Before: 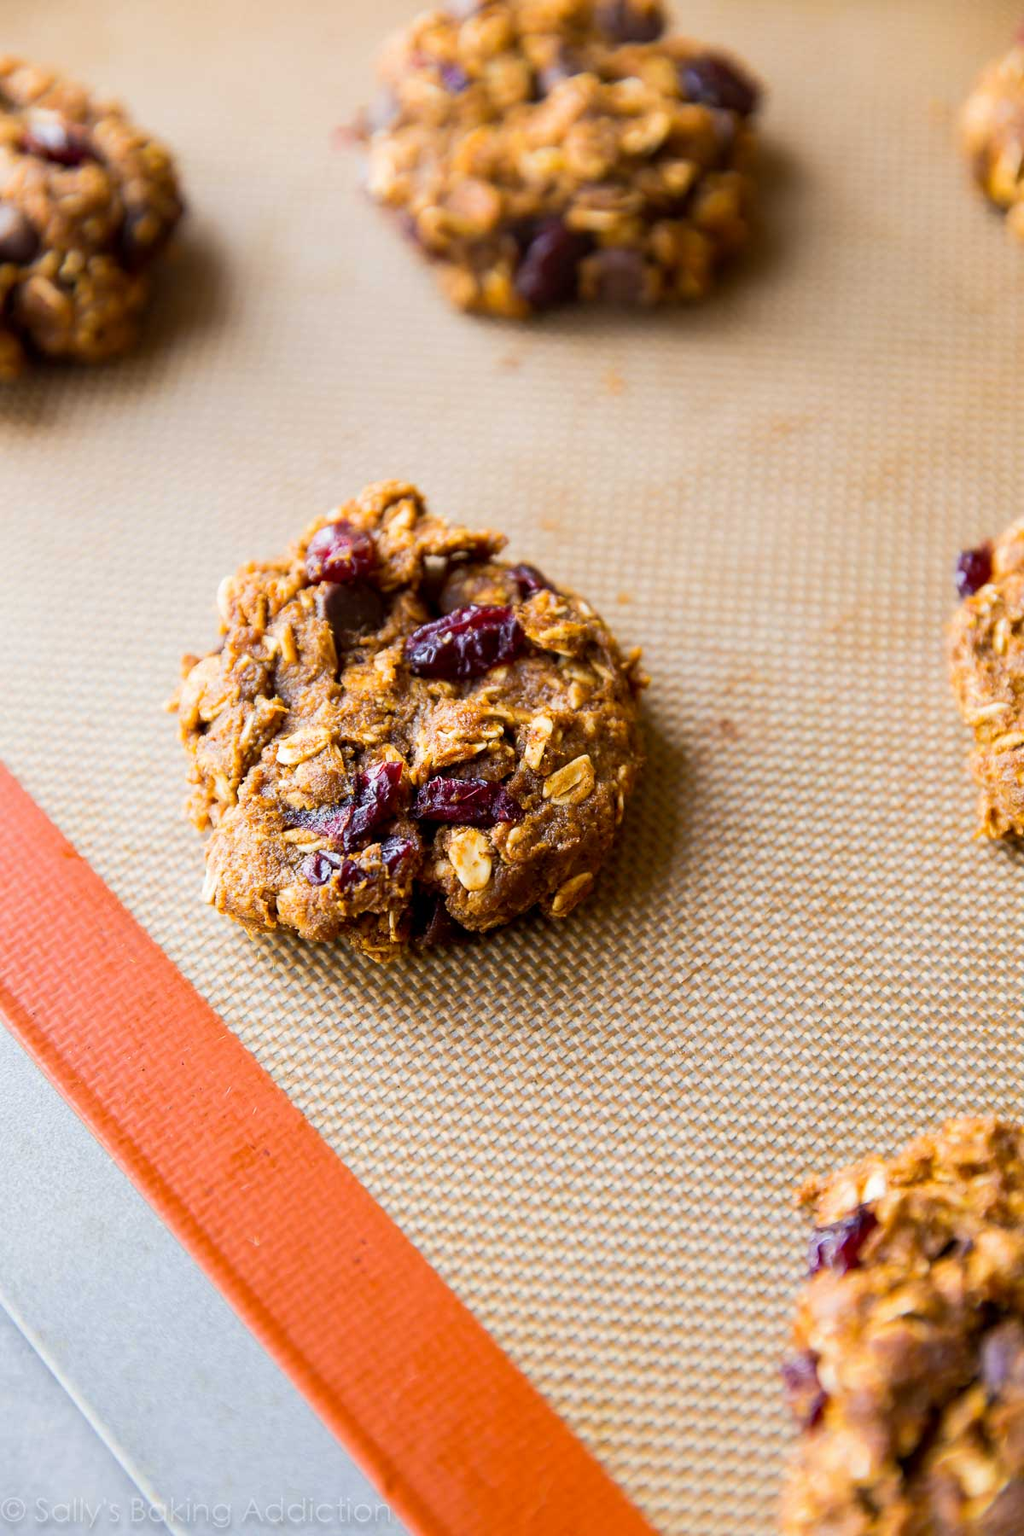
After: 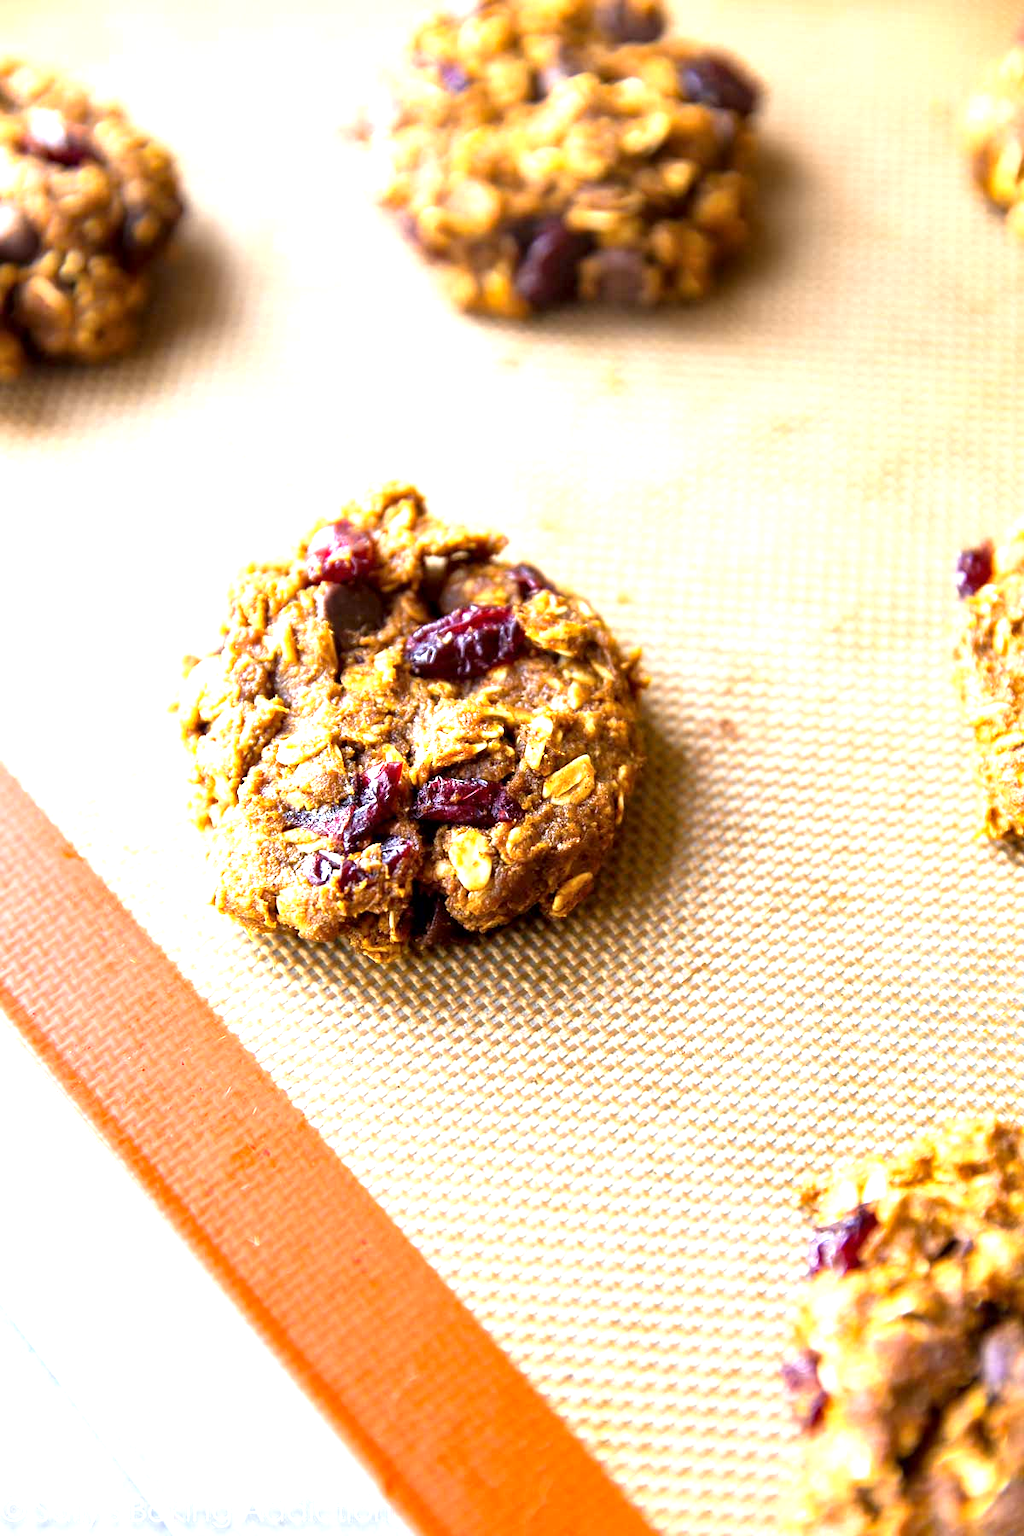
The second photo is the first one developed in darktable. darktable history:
local contrast: mode bilateral grid, contrast 20, coarseness 50, detail 130%, midtone range 0.2
exposure: black level correction 0, exposure 1.1 EV, compensate exposure bias true, compensate highlight preservation false
